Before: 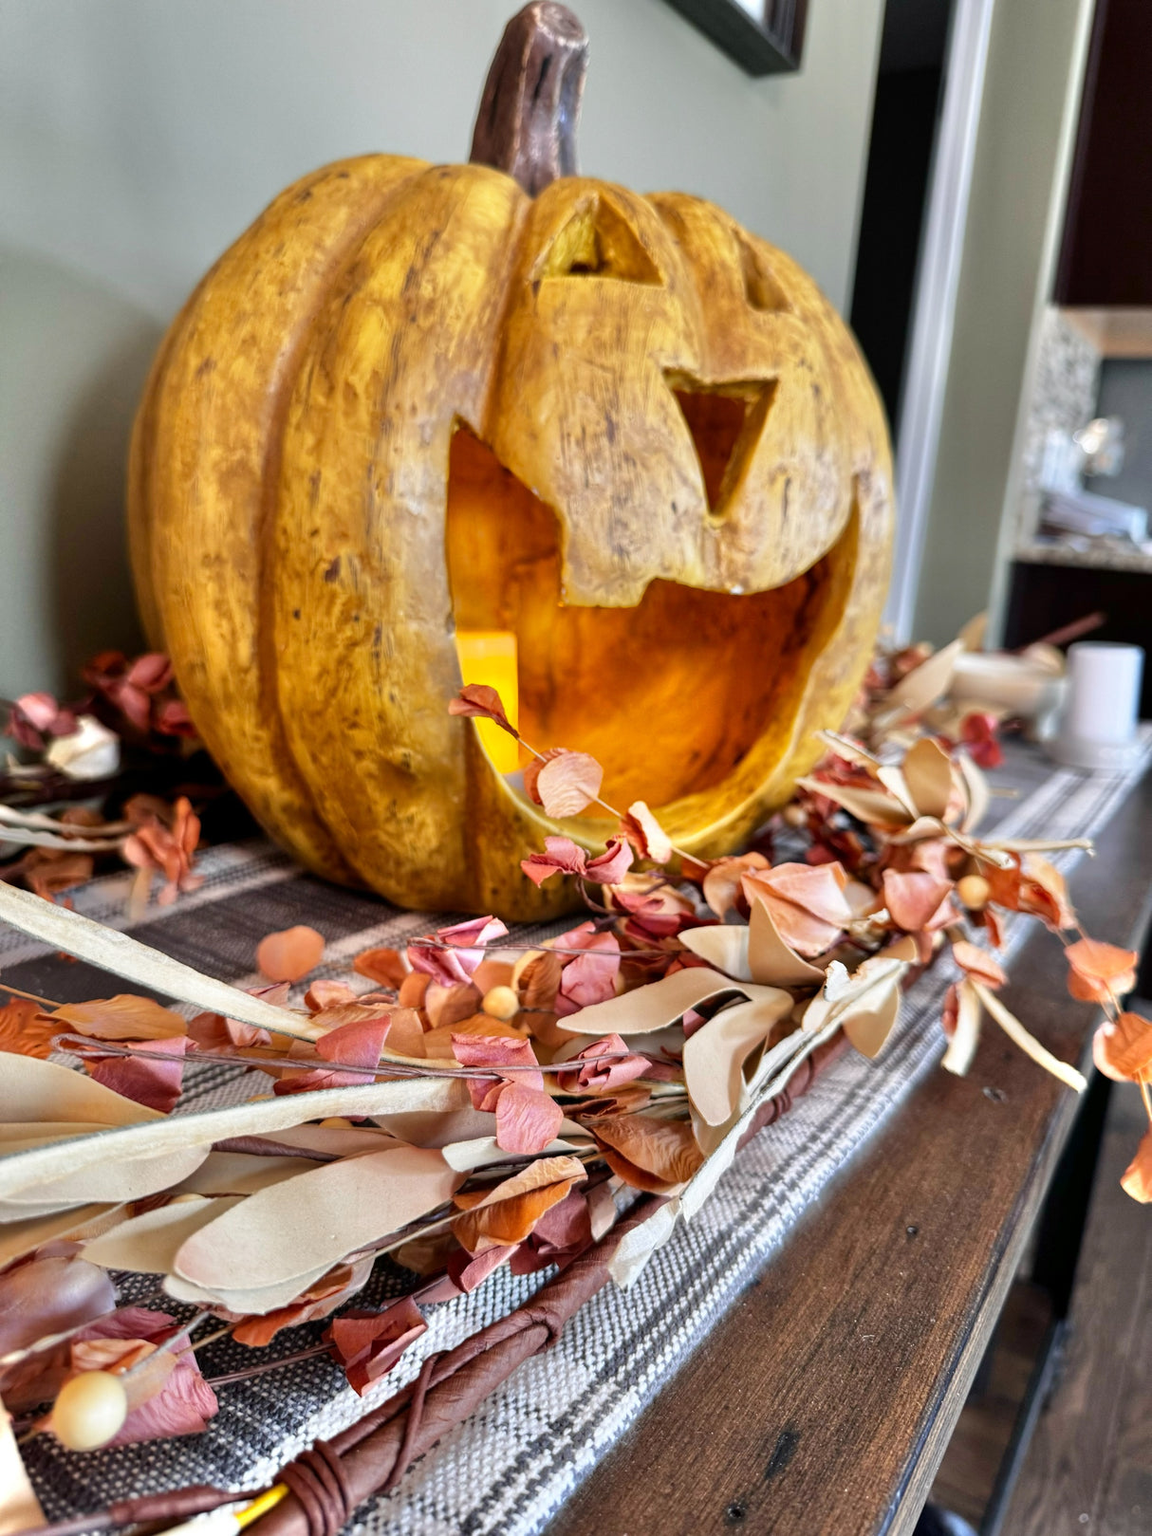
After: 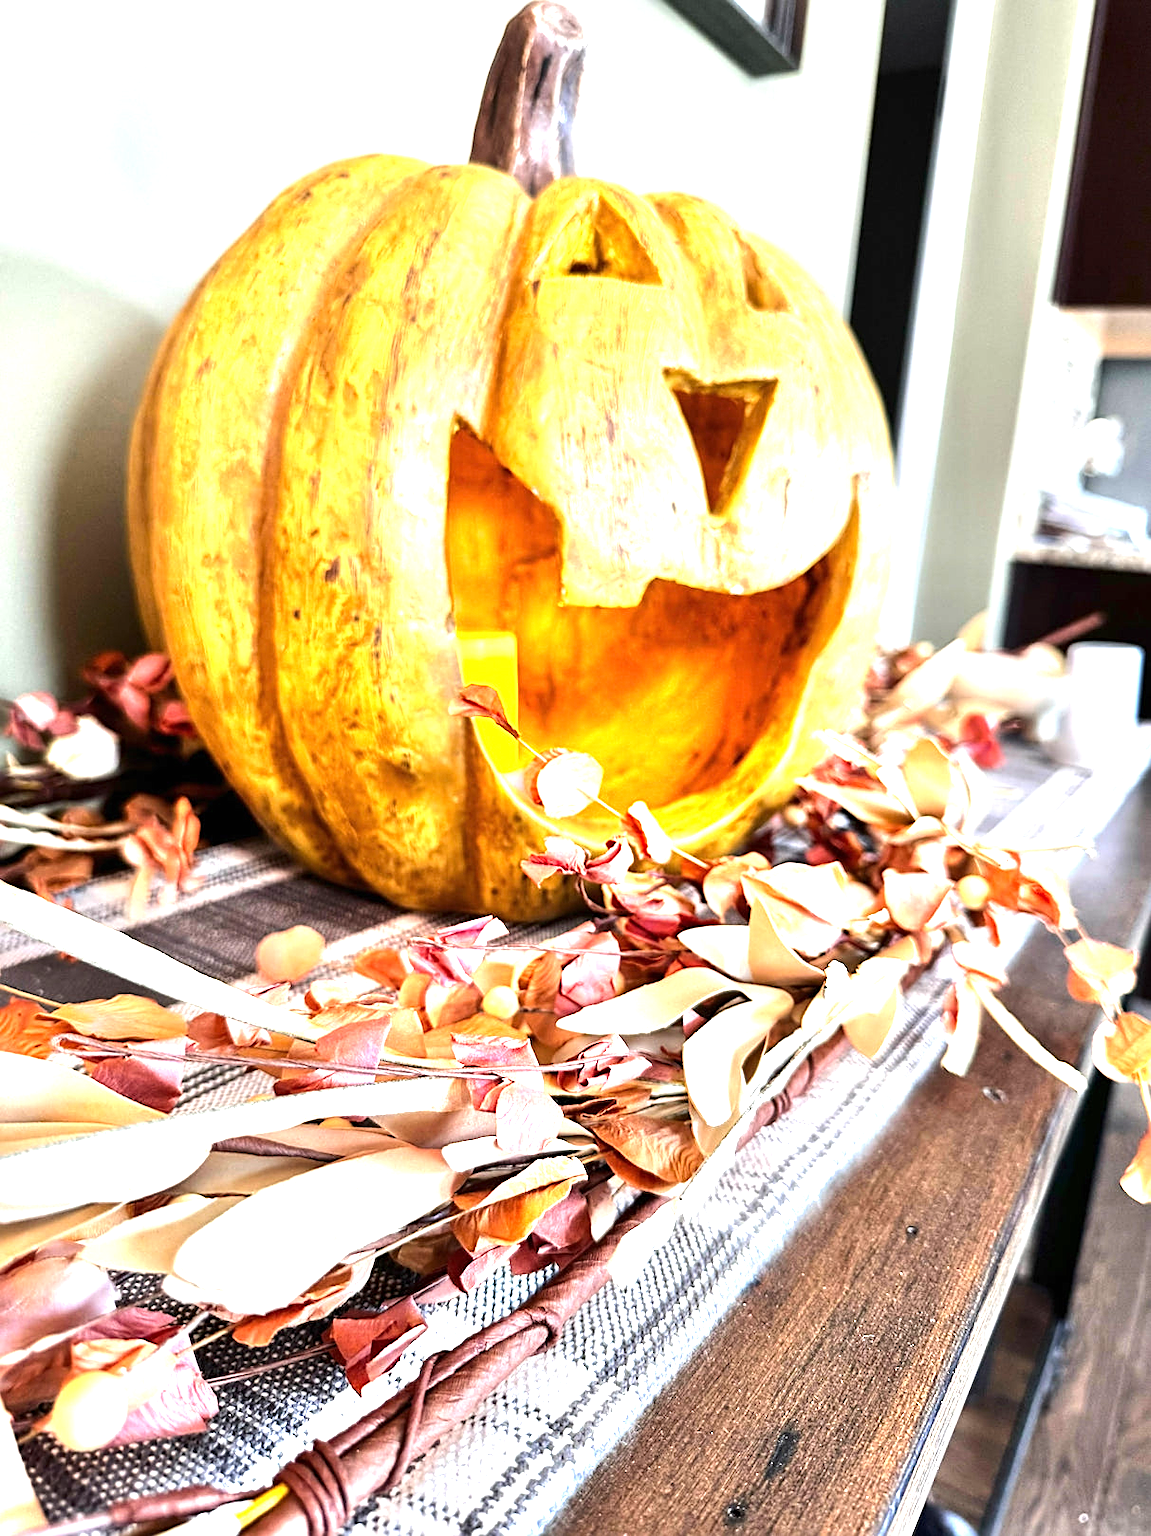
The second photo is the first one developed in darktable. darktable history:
tone equalizer: -8 EV -0.417 EV, -7 EV -0.389 EV, -6 EV -0.333 EV, -5 EV -0.222 EV, -3 EV 0.222 EV, -2 EV 0.333 EV, -1 EV 0.389 EV, +0 EV 0.417 EV, edges refinement/feathering 500, mask exposure compensation -1.57 EV, preserve details no
sharpen: on, module defaults
exposure: black level correction 0, exposure 1.3 EV, compensate exposure bias true, compensate highlight preservation false
